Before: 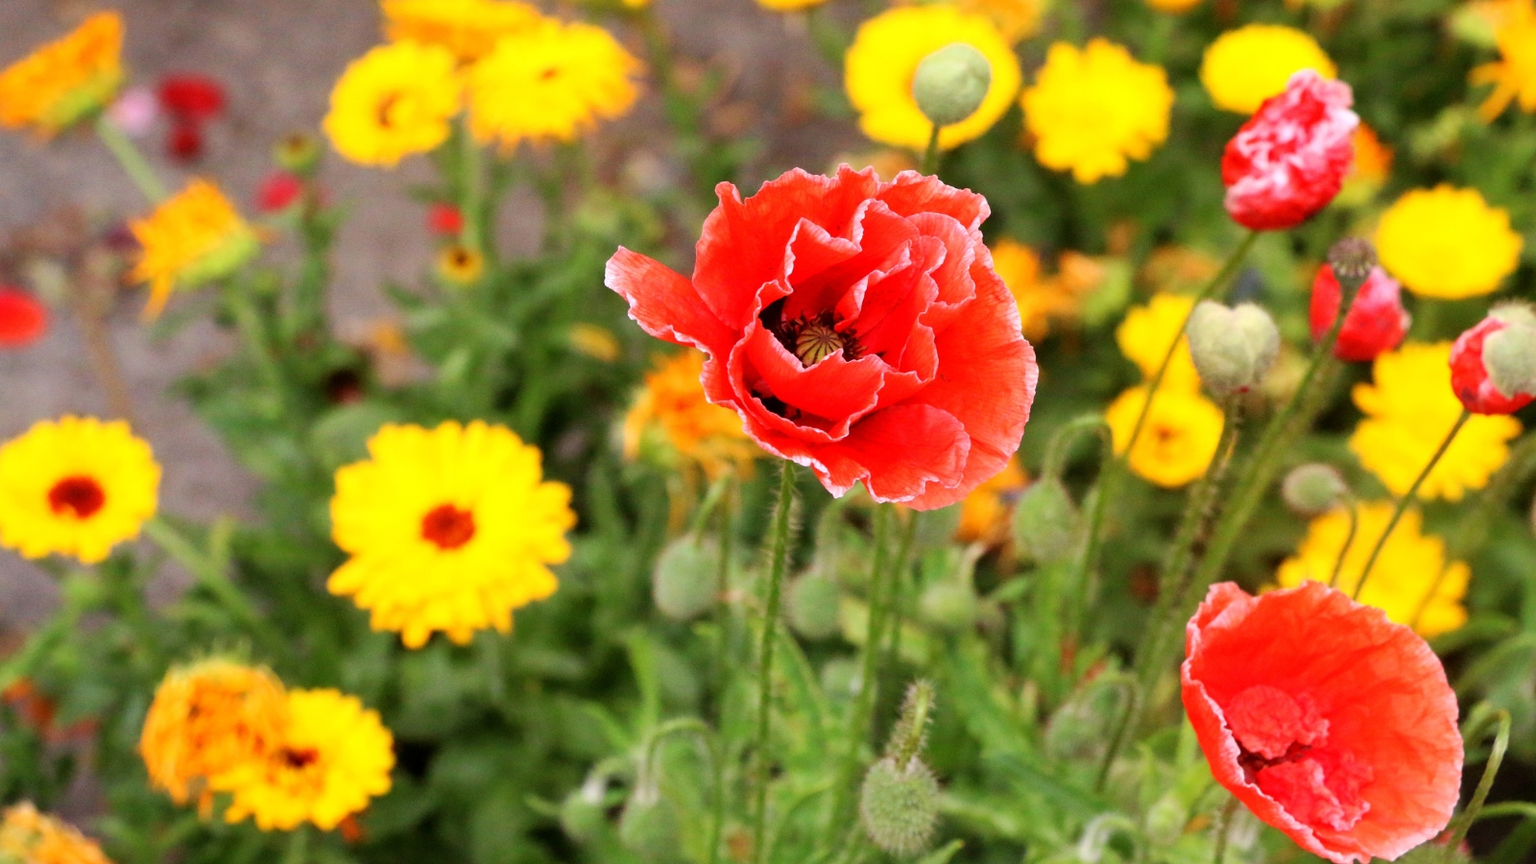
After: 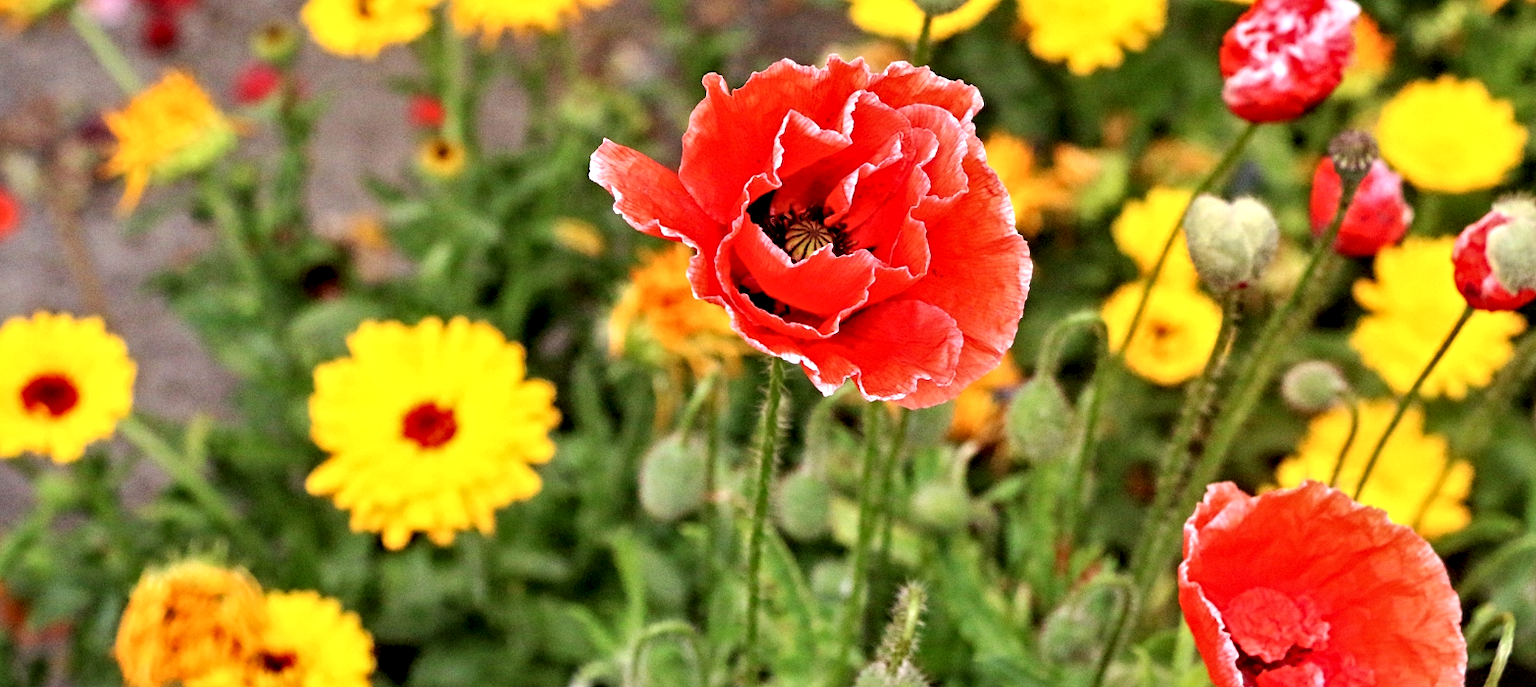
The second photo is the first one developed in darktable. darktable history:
crop and rotate: left 1.814%, top 12.818%, right 0.25%, bottom 9.225%
contrast equalizer: octaves 7, y [[0.5, 0.542, 0.583, 0.625, 0.667, 0.708], [0.5 ×6], [0.5 ×6], [0 ×6], [0 ×6]]
